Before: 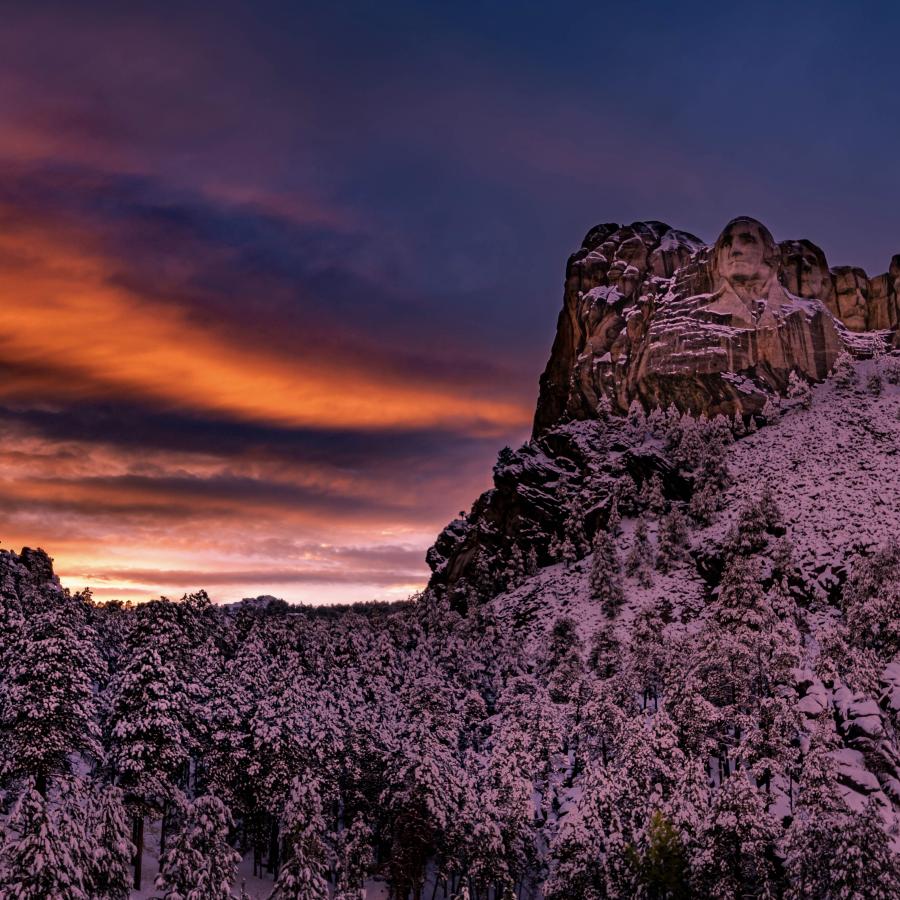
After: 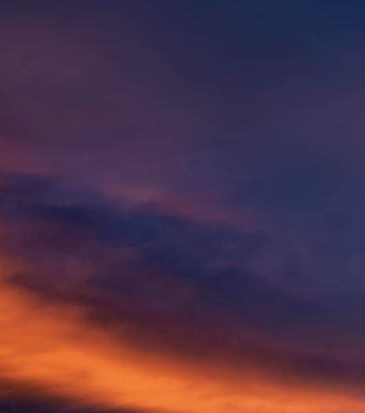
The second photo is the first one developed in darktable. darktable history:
sharpen: on, module defaults
crop and rotate: left 11.134%, top 0.089%, right 48.305%, bottom 53.965%
